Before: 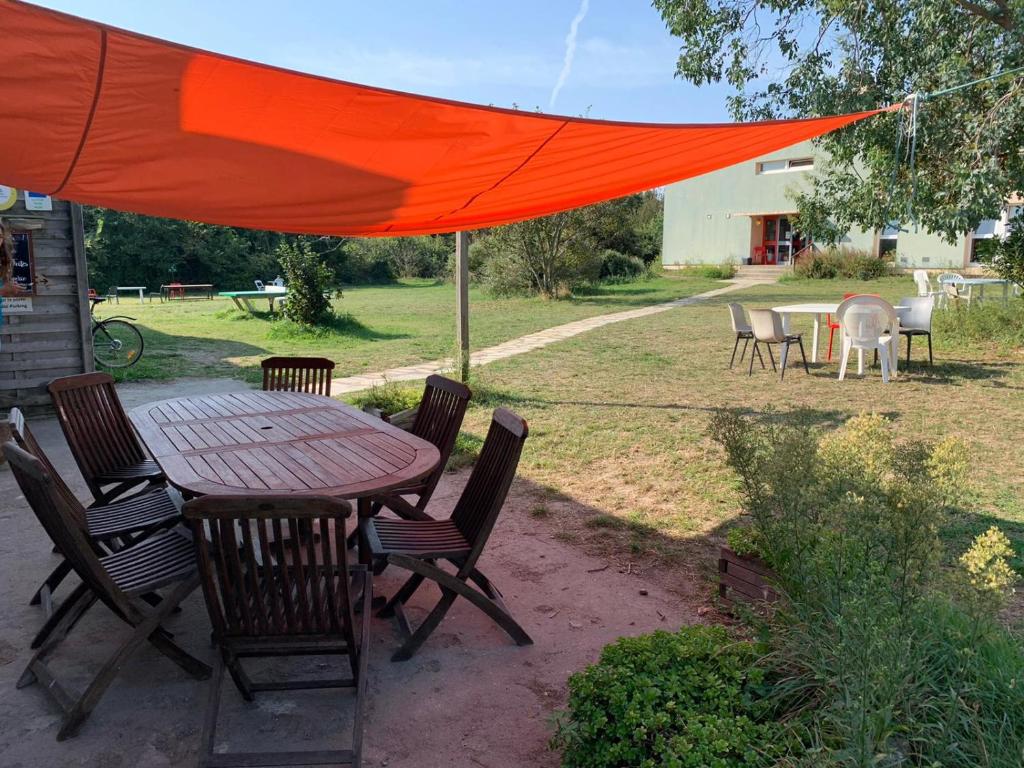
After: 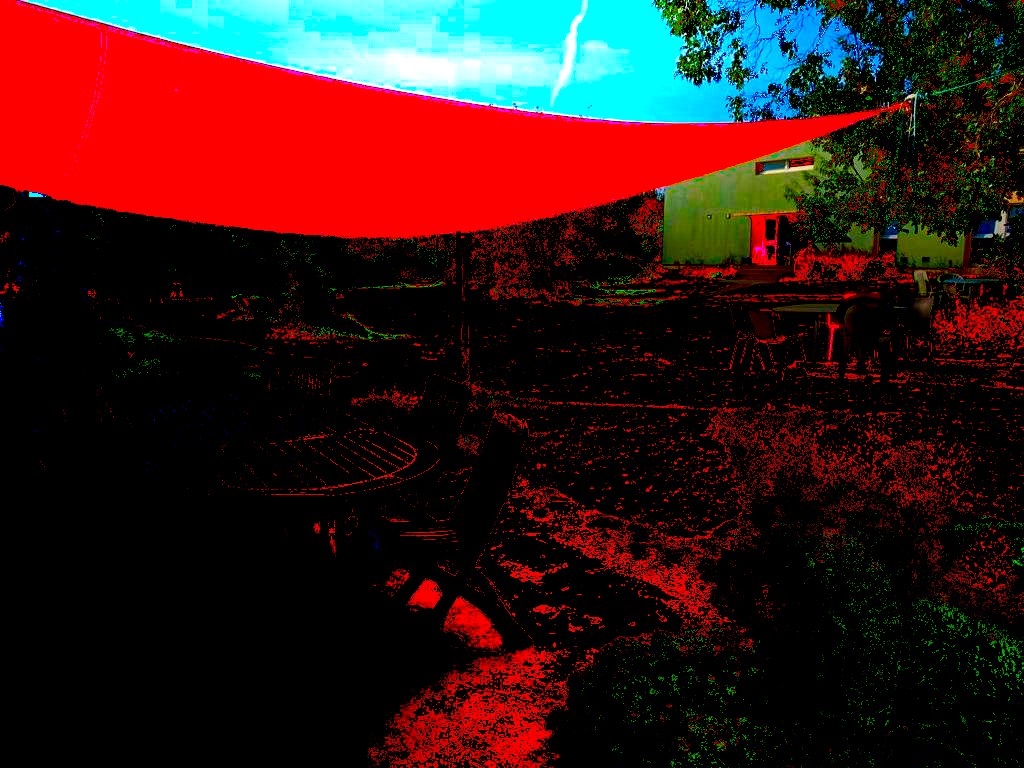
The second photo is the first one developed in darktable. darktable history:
haze removal: strength 0.29, distance 0.25, compatibility mode true, adaptive false
local contrast: on, module defaults
exposure: black level correction 0.1, exposure 3 EV, compensate highlight preservation false
